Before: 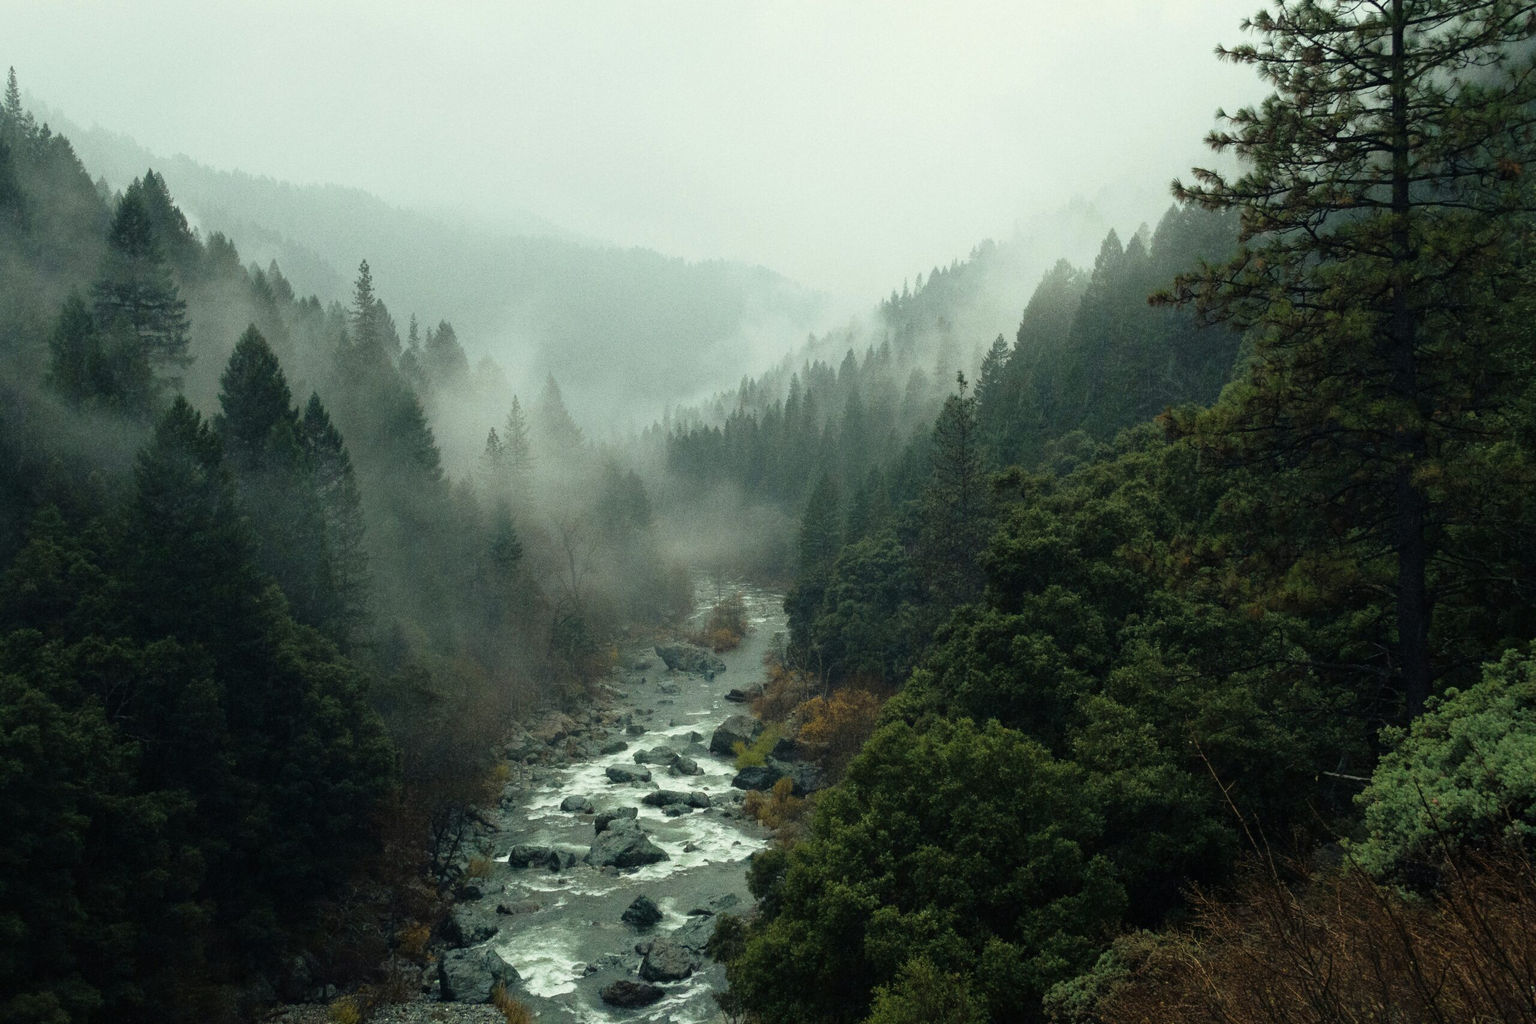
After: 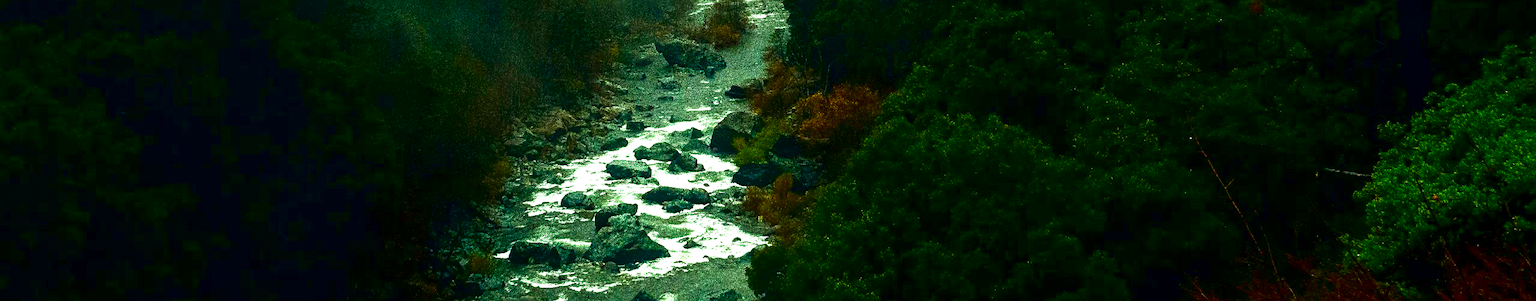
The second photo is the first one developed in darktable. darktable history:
crop and rotate: top 59.04%, bottom 11.476%
haze removal: strength -0.086, distance 0.355, compatibility mode true, adaptive false
local contrast: on, module defaults
velvia: on, module defaults
contrast brightness saturation: brightness -0.989, saturation 0.993
color balance rgb: shadows lift › hue 85.74°, perceptual saturation grading › global saturation 25.056%, global vibrance -22.991%
sharpen: on, module defaults
exposure: black level correction 0, exposure 1.2 EV, compensate highlight preservation false
